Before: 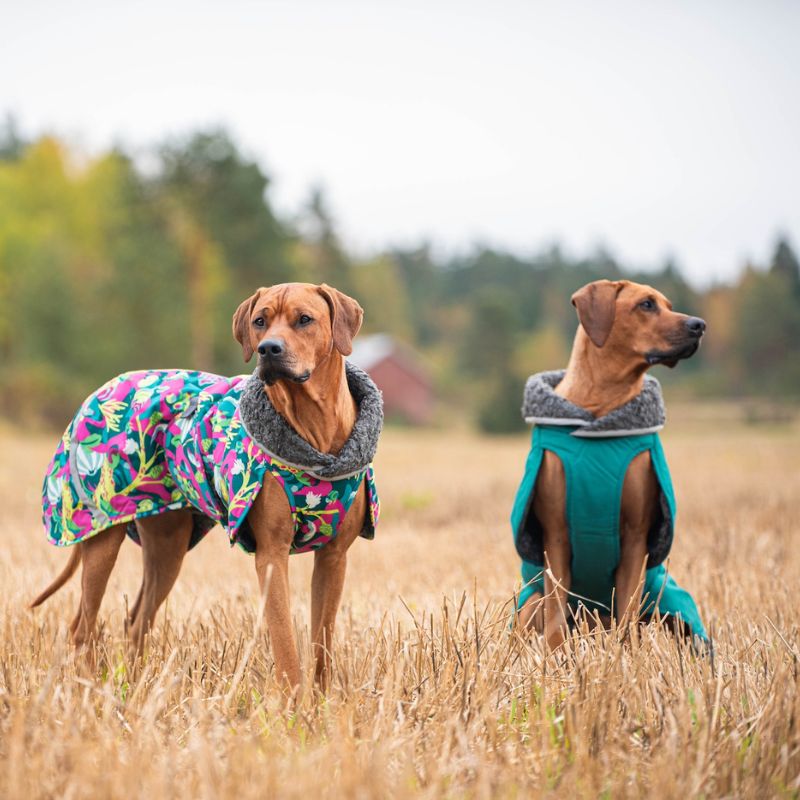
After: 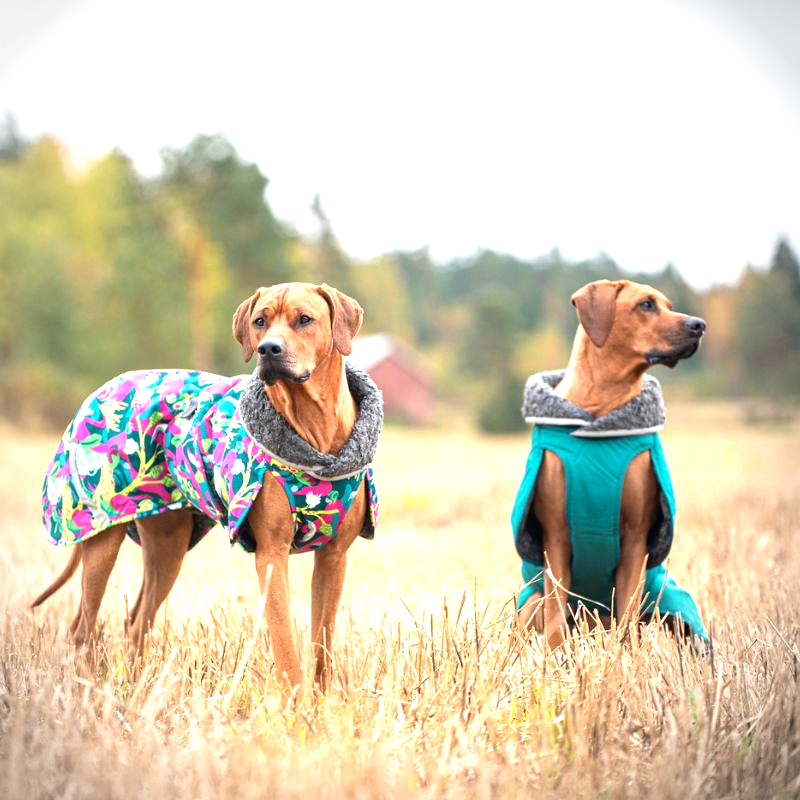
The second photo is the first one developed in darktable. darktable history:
exposure: black level correction 0.001, exposure 1 EV, compensate highlight preservation false
vignetting: unbound false
